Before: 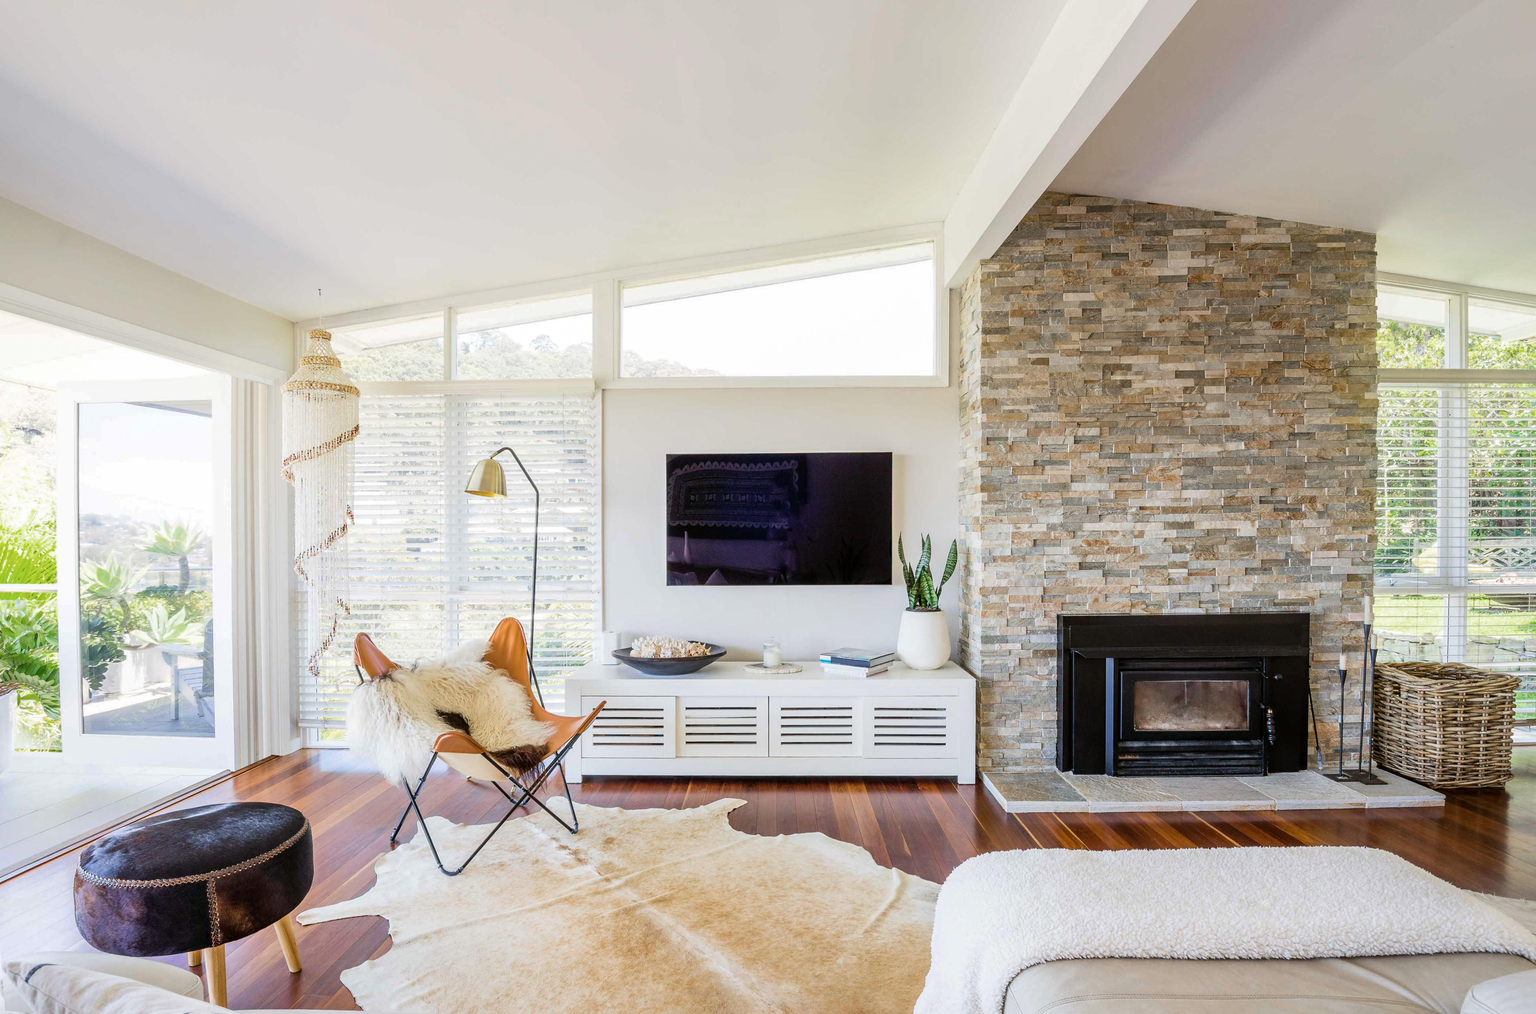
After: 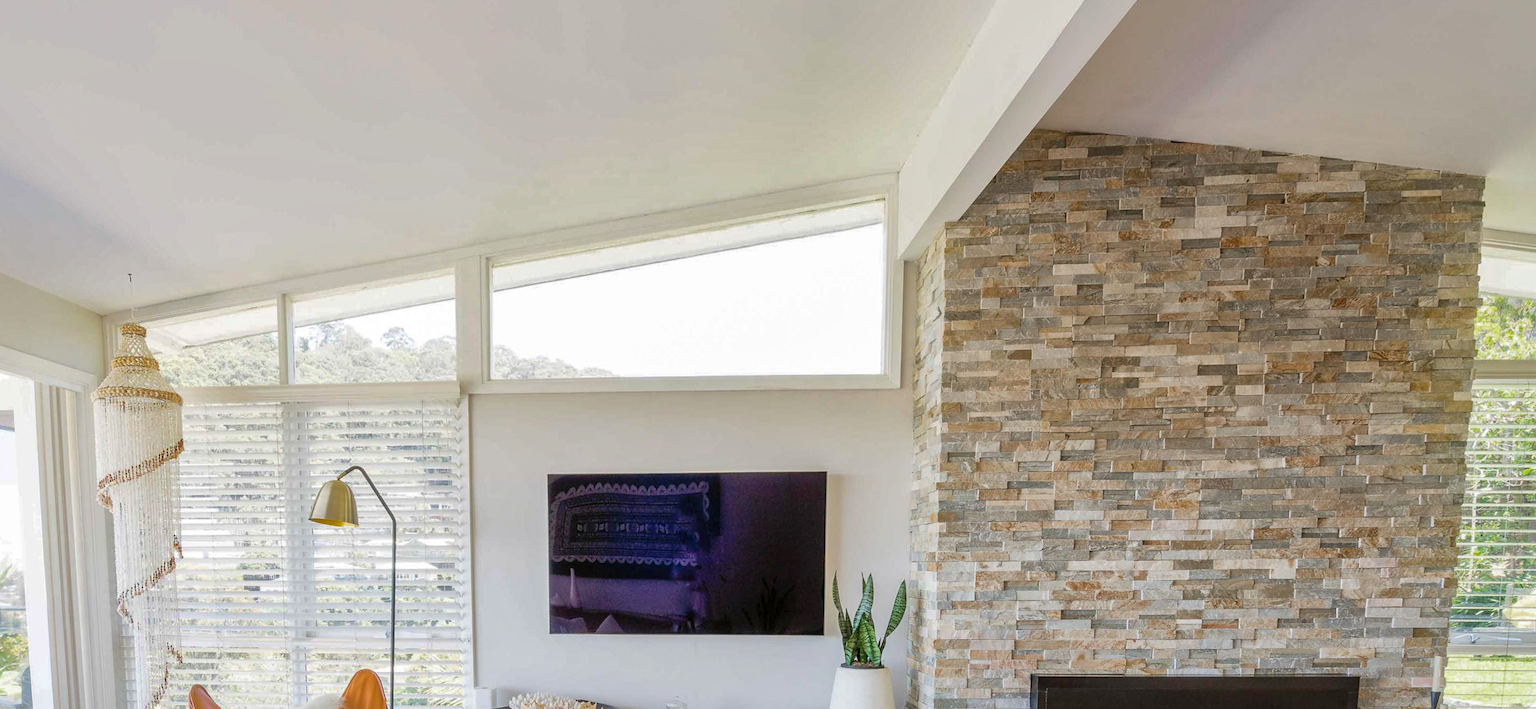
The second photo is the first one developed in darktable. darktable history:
crop and rotate: left 9.345%, top 7.22%, right 4.982%, bottom 32.331%
shadows and highlights: on, module defaults
rotate and perspective: rotation 0.062°, lens shift (vertical) 0.115, lens shift (horizontal) -0.133, crop left 0.047, crop right 0.94, crop top 0.061, crop bottom 0.94
